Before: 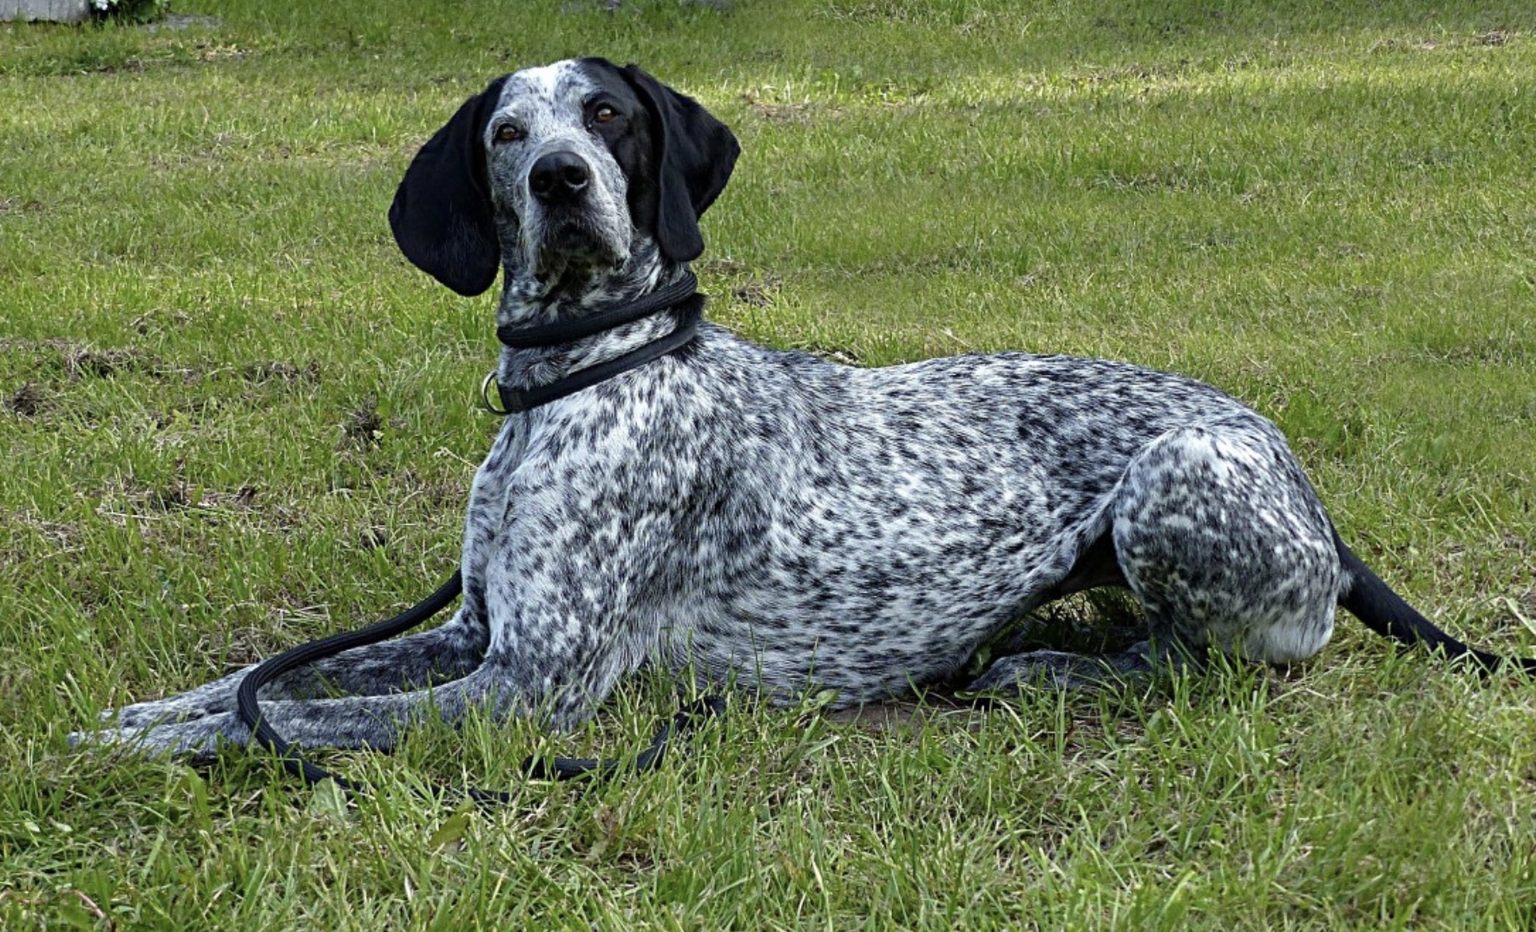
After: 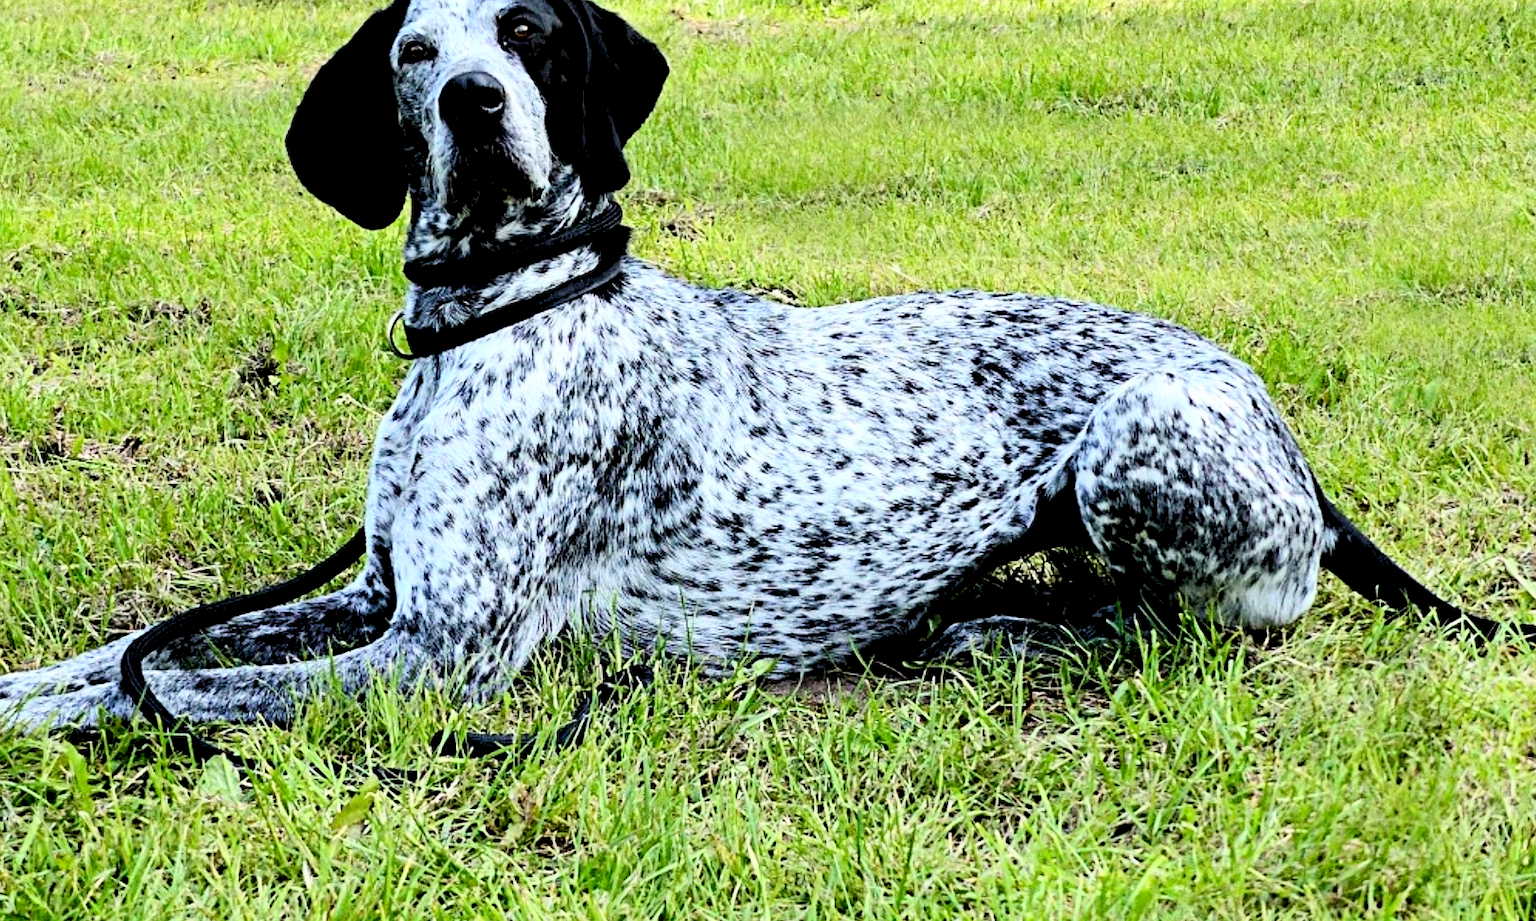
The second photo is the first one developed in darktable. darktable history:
rgb levels: levels [[0.027, 0.429, 0.996], [0, 0.5, 1], [0, 0.5, 1]]
contrast brightness saturation: contrast 0.4, brightness 0.05, saturation 0.25
crop and rotate: left 8.262%, top 9.226%
